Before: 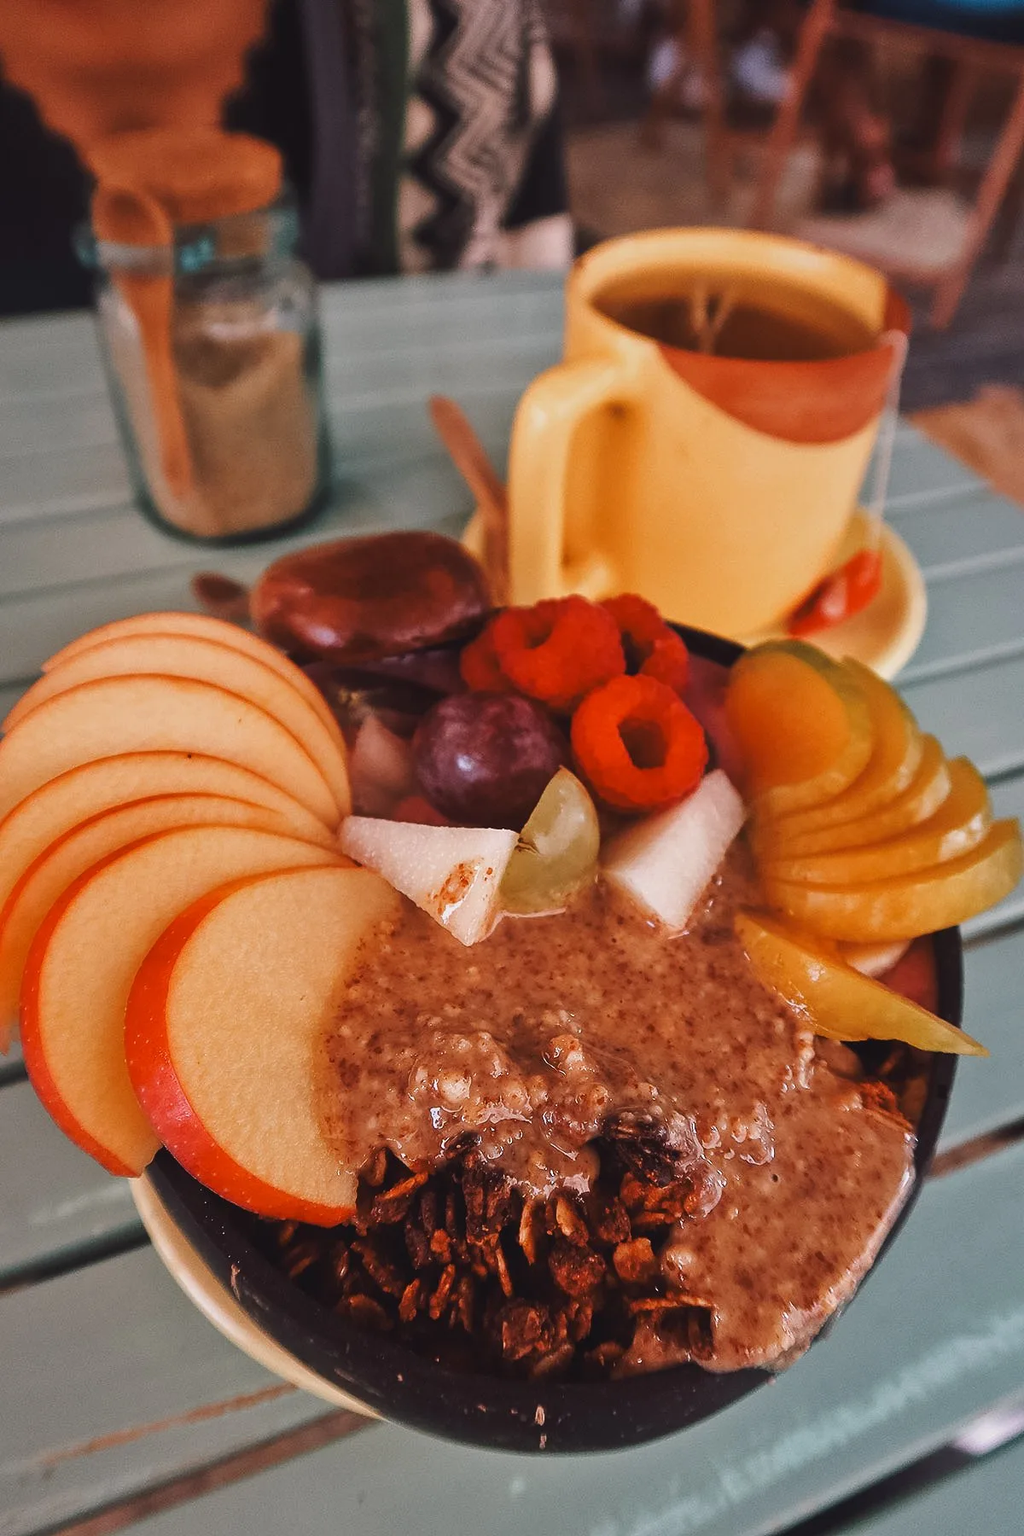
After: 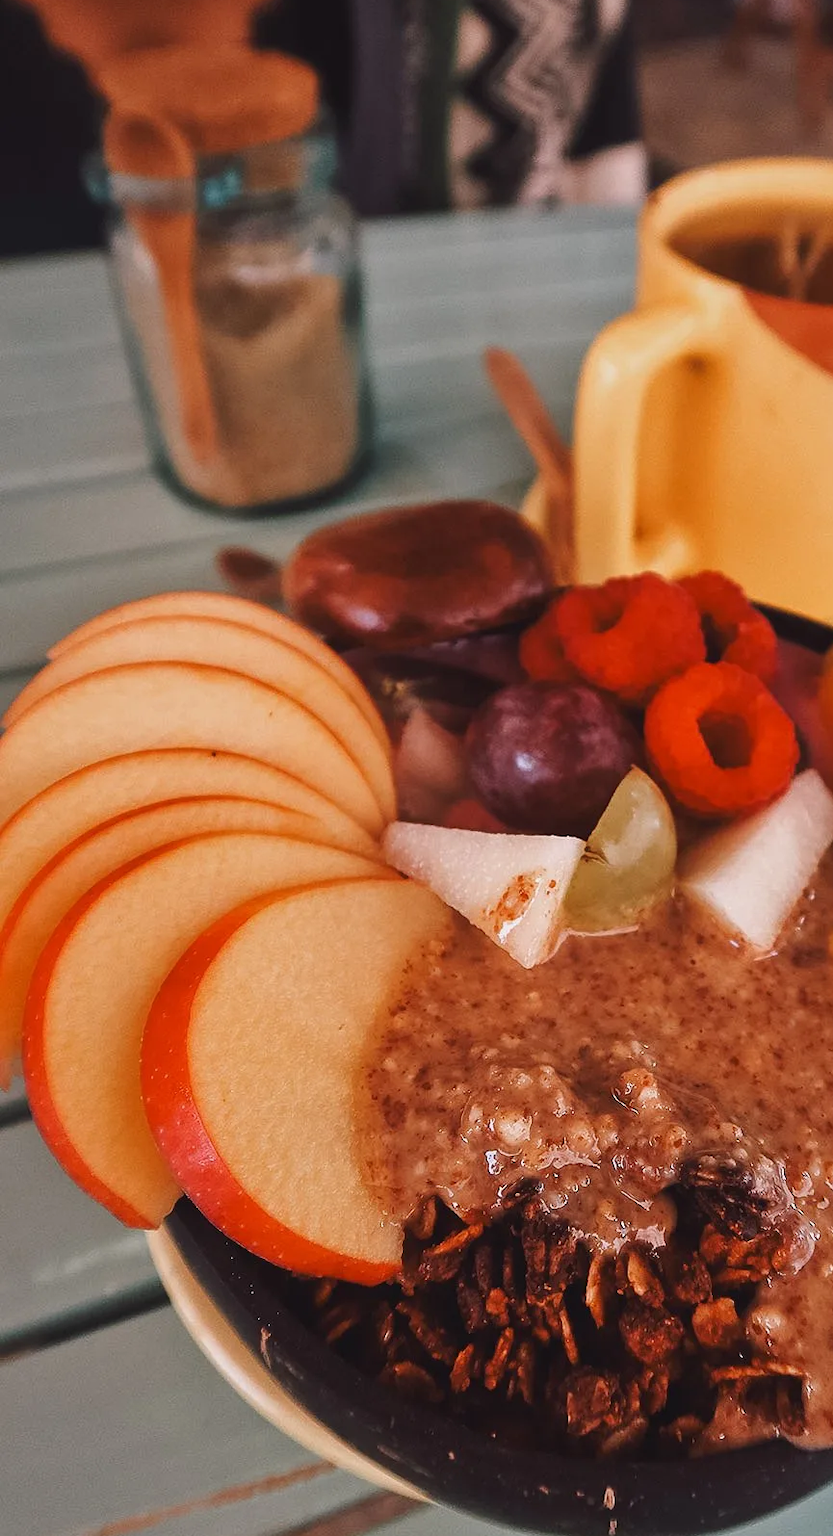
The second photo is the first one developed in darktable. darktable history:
crop: top 5.747%, right 27.855%, bottom 5.633%
